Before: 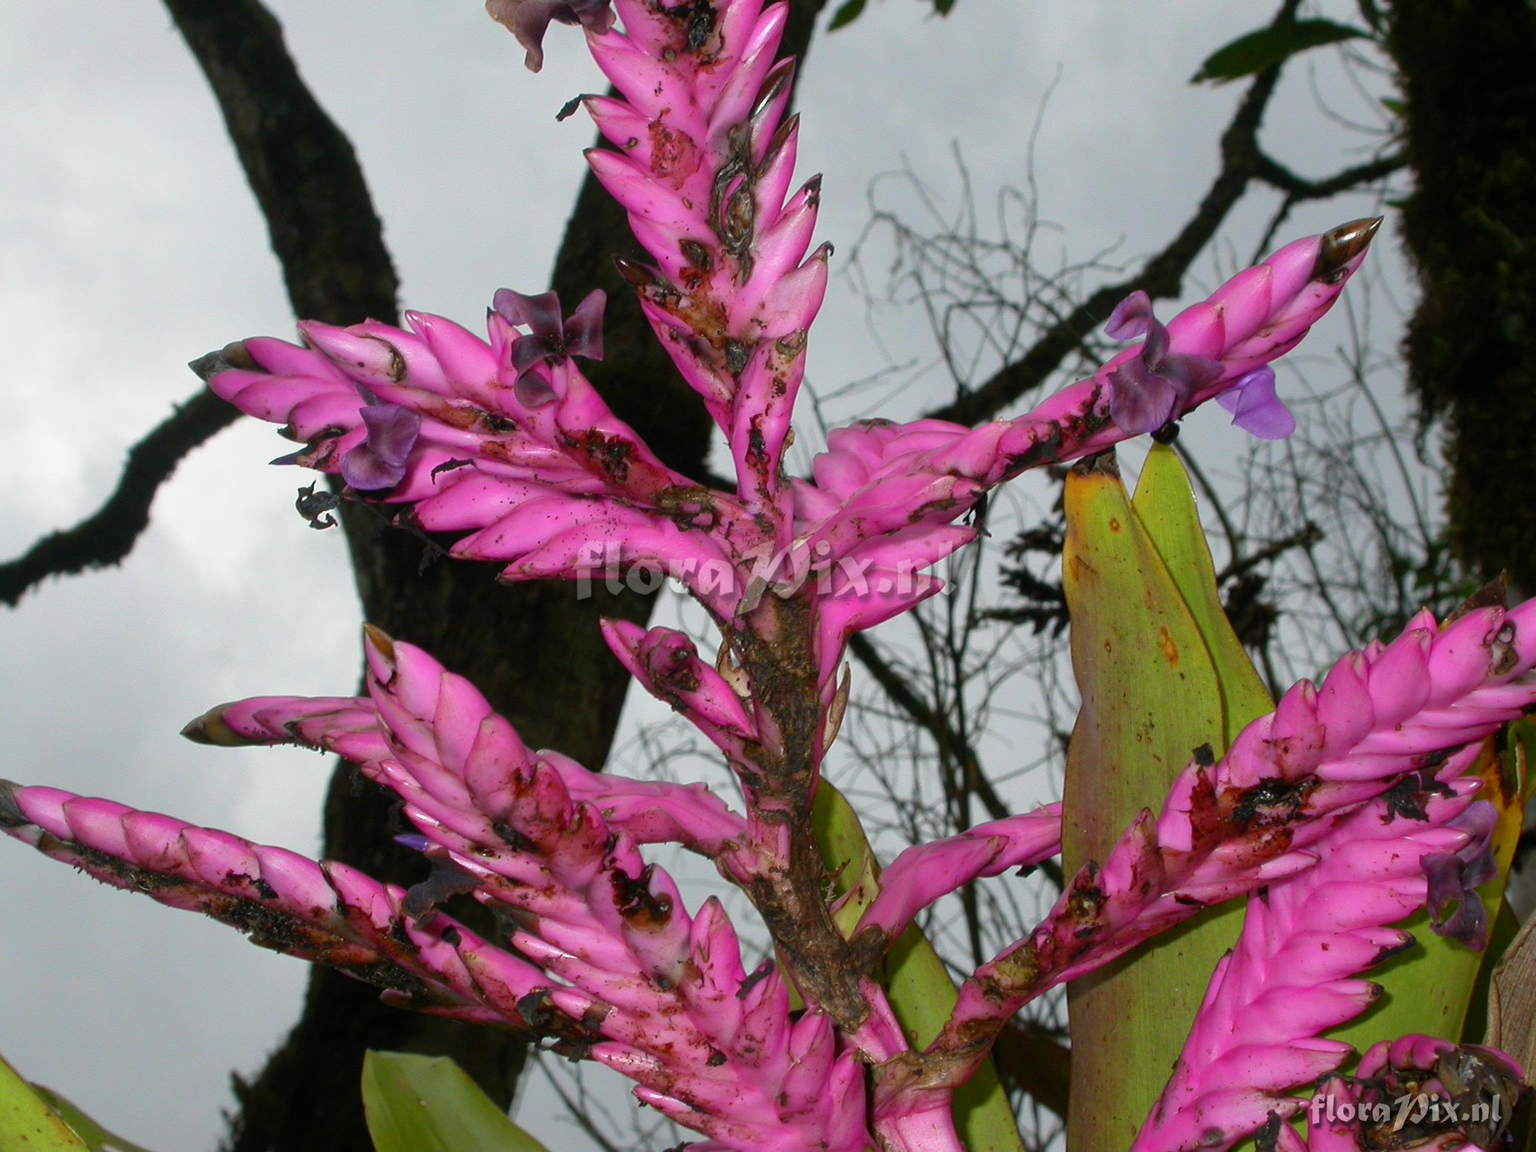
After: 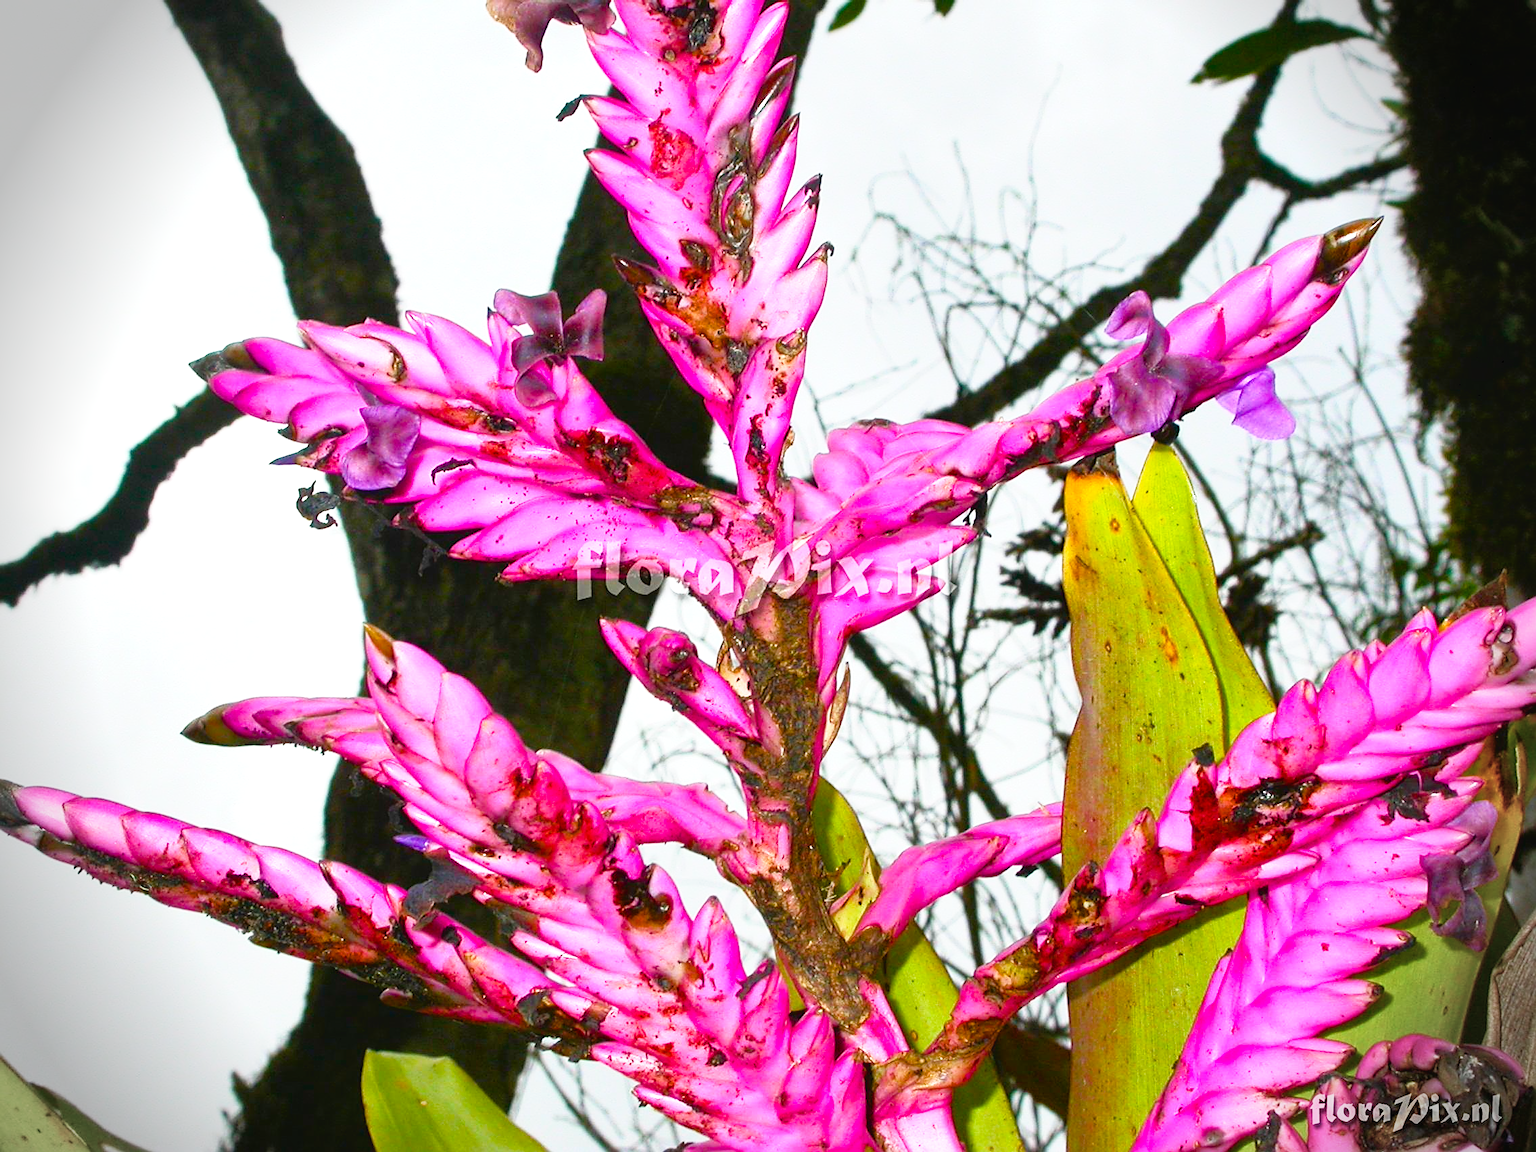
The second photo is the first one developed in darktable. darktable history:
sharpen: on, module defaults
color balance rgb: perceptual saturation grading › global saturation 35.023%, perceptual saturation grading › highlights -29.806%, perceptual saturation grading › shadows 36.204%, global vibrance 20%
exposure: exposure 0.776 EV, compensate exposure bias true, compensate highlight preservation false
shadows and highlights: shadows 20.75, highlights -35.4, soften with gaussian
base curve: curves: ch0 [(0, 0) (0.579, 0.807) (1, 1)], preserve colors none
tone curve: curves: ch0 [(0, 0) (0.003, 0.049) (0.011, 0.051) (0.025, 0.055) (0.044, 0.065) (0.069, 0.081) (0.1, 0.11) (0.136, 0.15) (0.177, 0.195) (0.224, 0.242) (0.277, 0.308) (0.335, 0.375) (0.399, 0.436) (0.468, 0.5) (0.543, 0.574) (0.623, 0.665) (0.709, 0.761) (0.801, 0.851) (0.898, 0.933) (1, 1)], color space Lab, independent channels, preserve colors none
vignetting: fall-off start 88.04%, fall-off radius 24.55%
